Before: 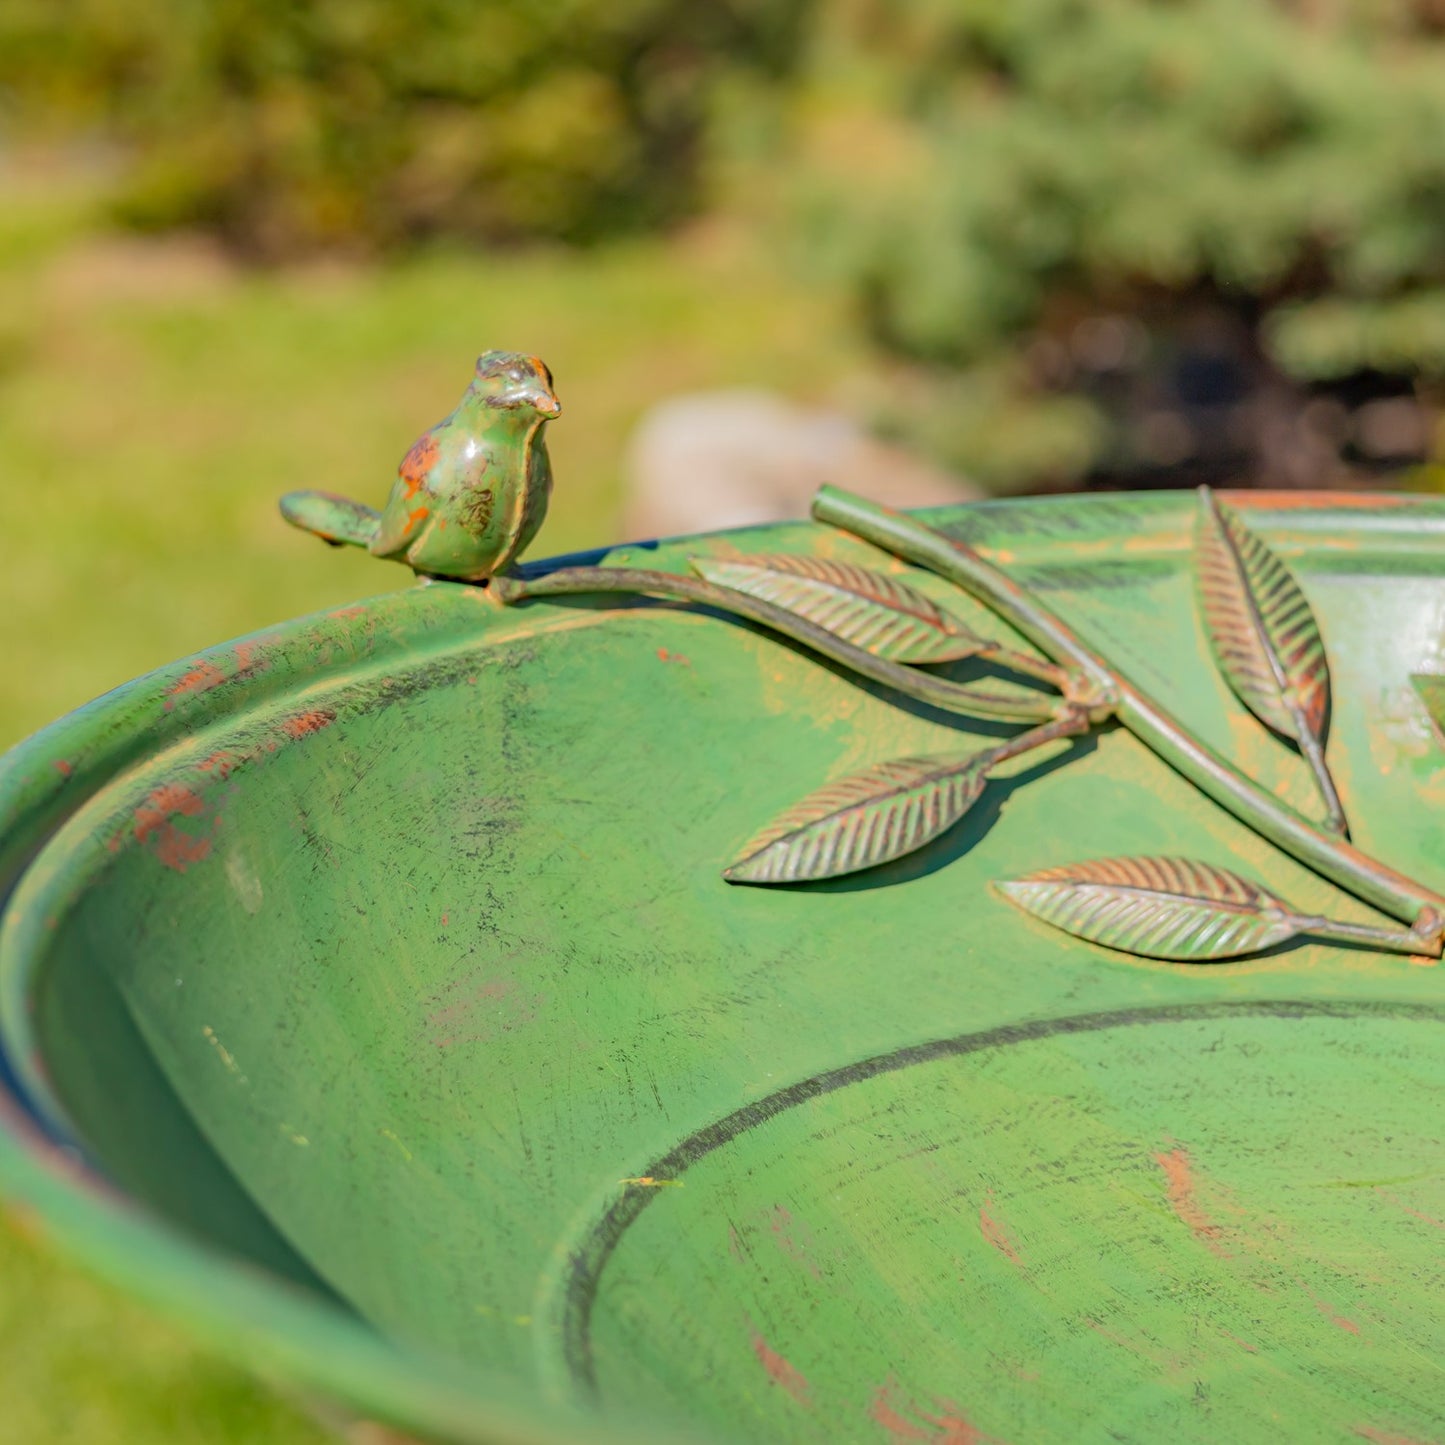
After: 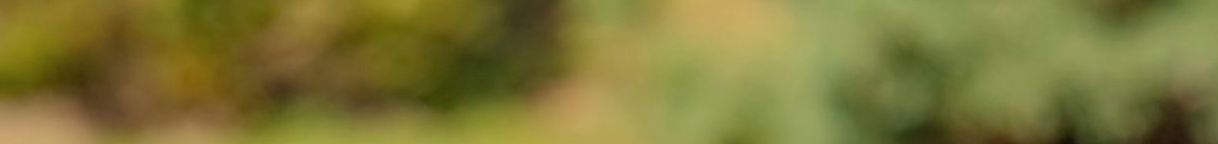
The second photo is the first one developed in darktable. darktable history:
crop and rotate: left 9.644%, top 9.491%, right 6.021%, bottom 80.509%
color balance rgb: linear chroma grading › shadows -3%, linear chroma grading › highlights -4%
exposure: compensate highlight preservation false
